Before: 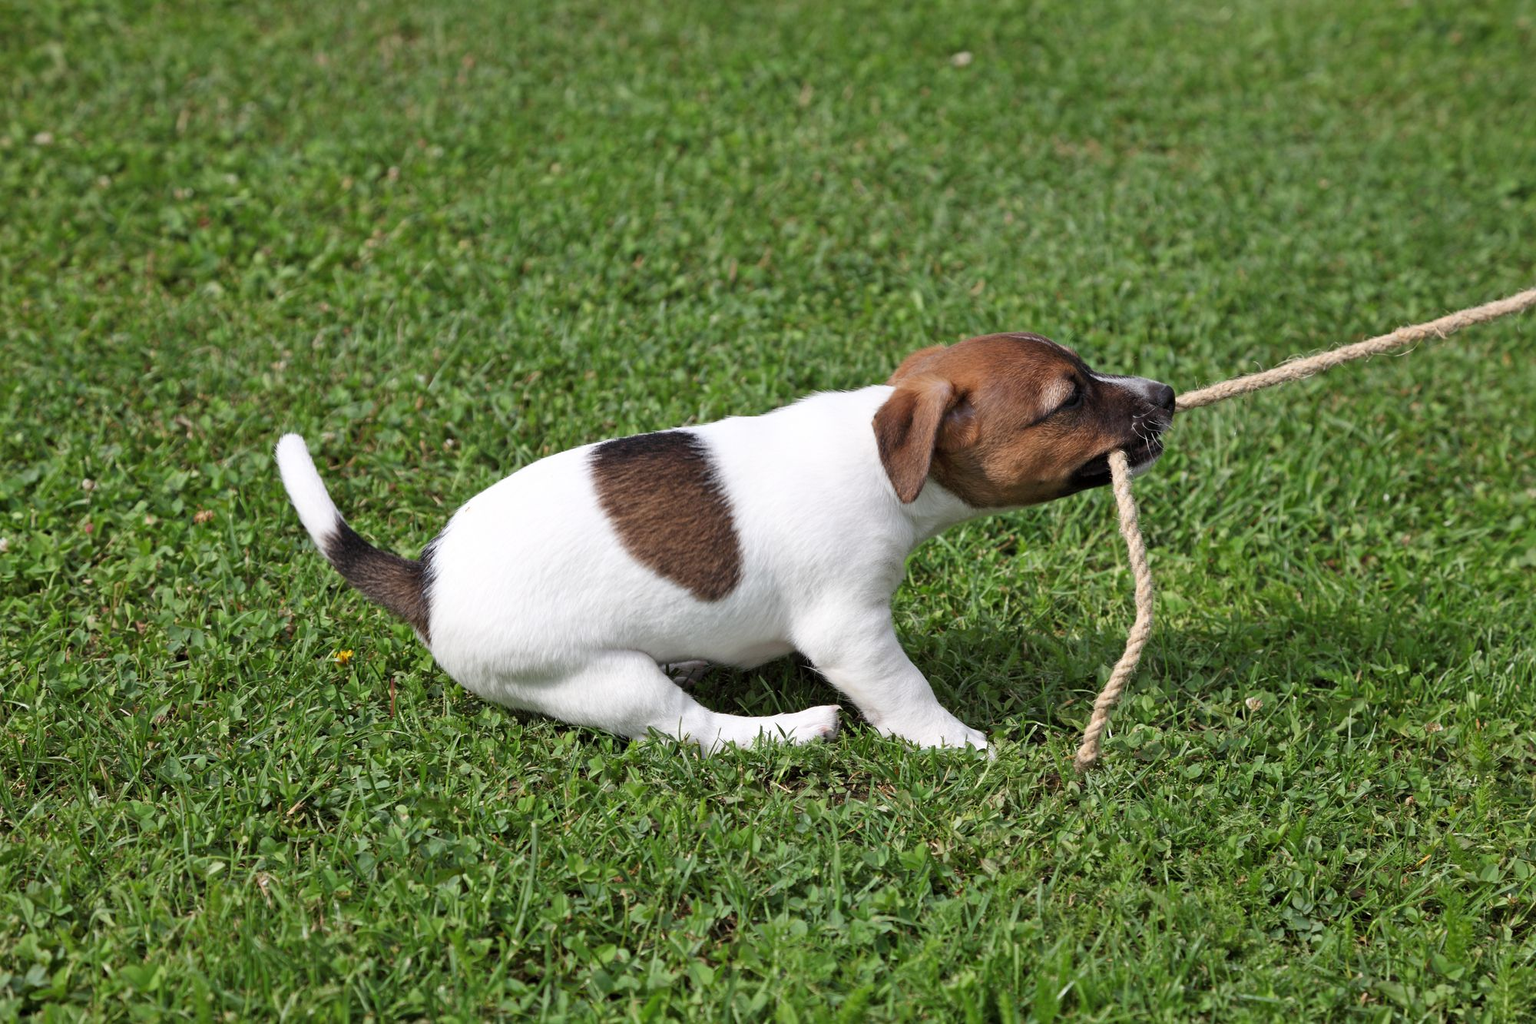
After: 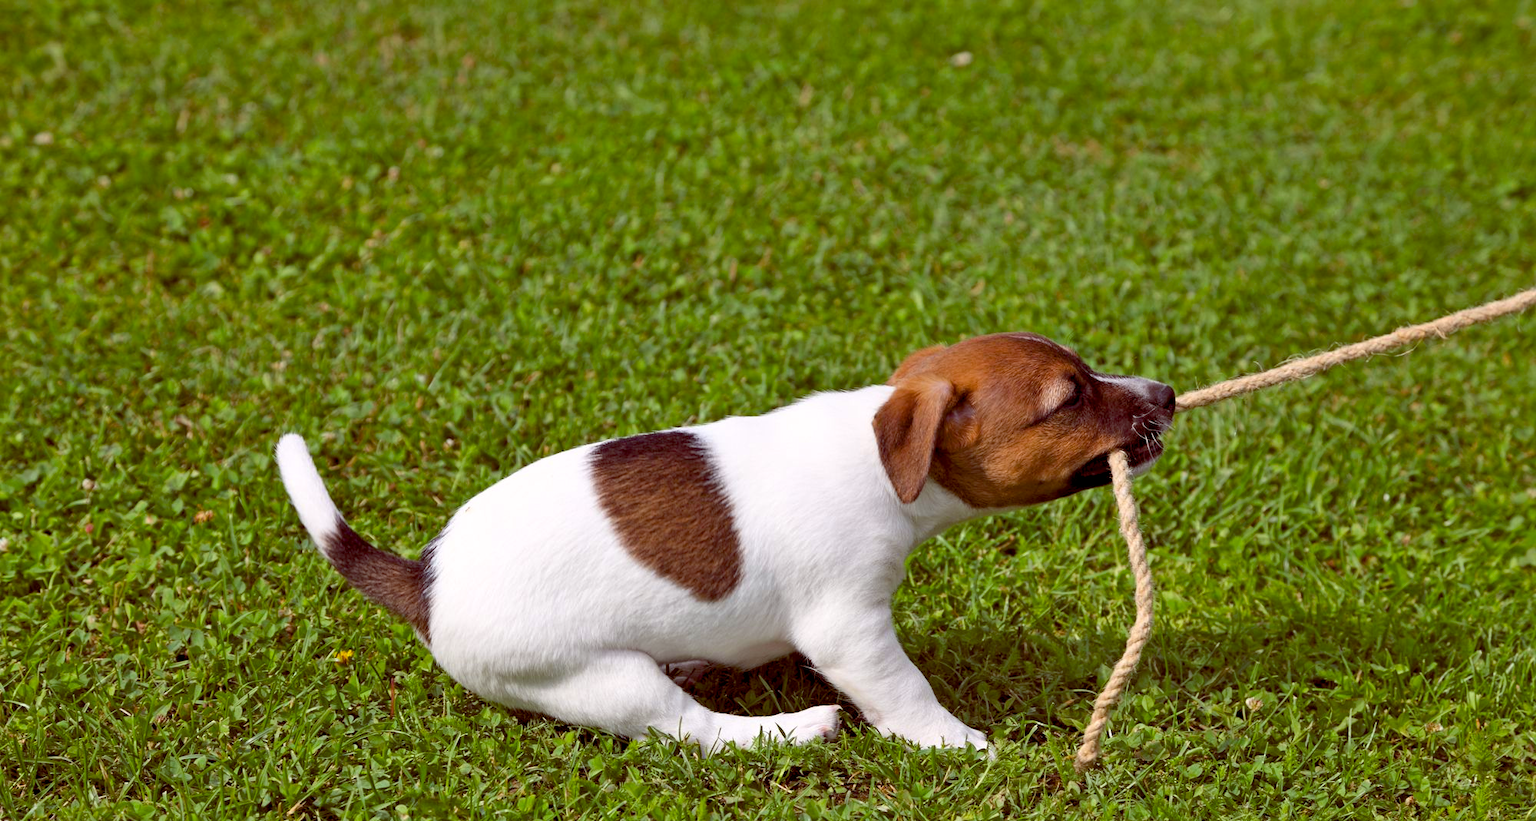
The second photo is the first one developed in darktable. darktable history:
color balance rgb: global offset › luminance -0.196%, global offset › chroma 0.269%, perceptual saturation grading › global saturation 25.391%, global vibrance 20%
shadows and highlights: shadows 48.3, highlights -41.87, soften with gaussian
crop: bottom 19.699%
